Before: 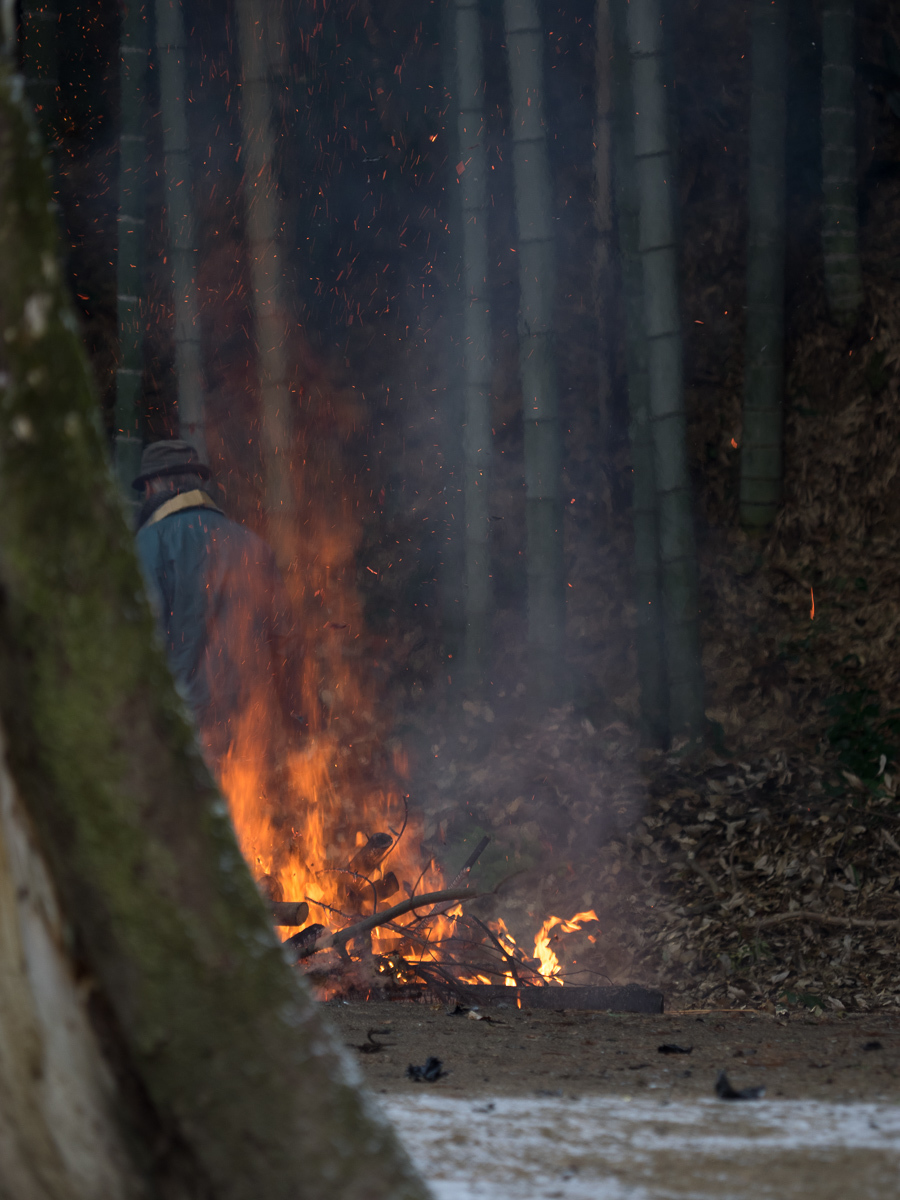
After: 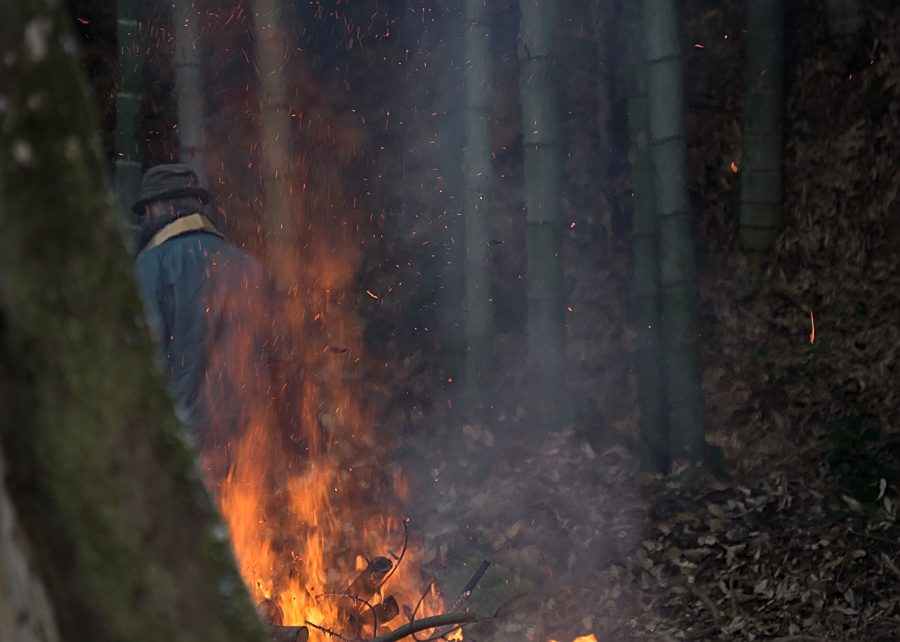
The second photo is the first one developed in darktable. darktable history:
crop and rotate: top 23.043%, bottom 23.437%
sharpen: on, module defaults
tone equalizer: on, module defaults
exposure: exposure 0.161 EV, compensate highlight preservation false
vignetting: fall-off start 97%, fall-off radius 100%, width/height ratio 0.609, unbound false
